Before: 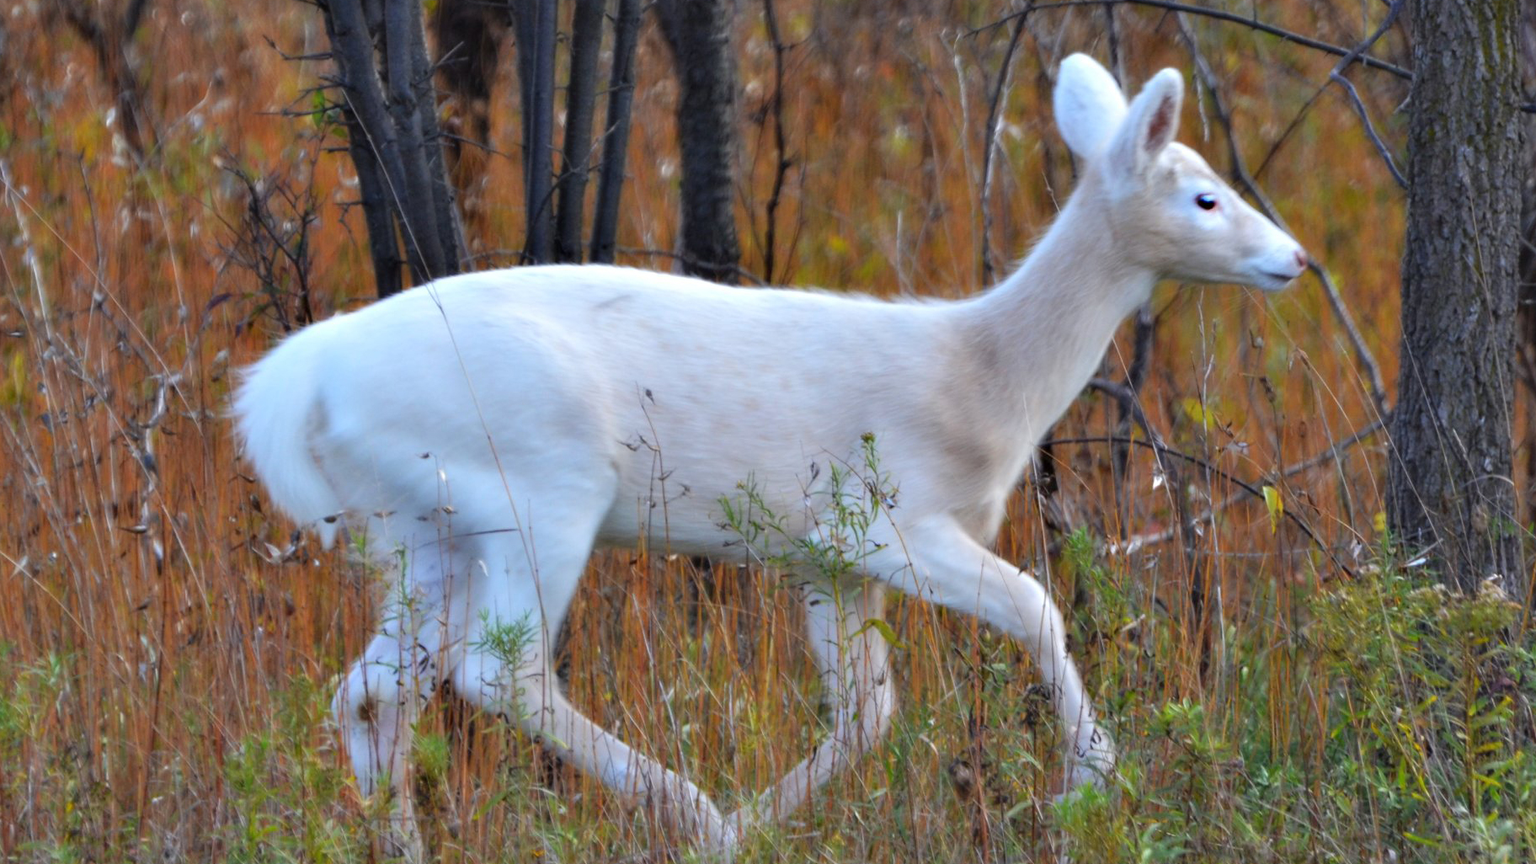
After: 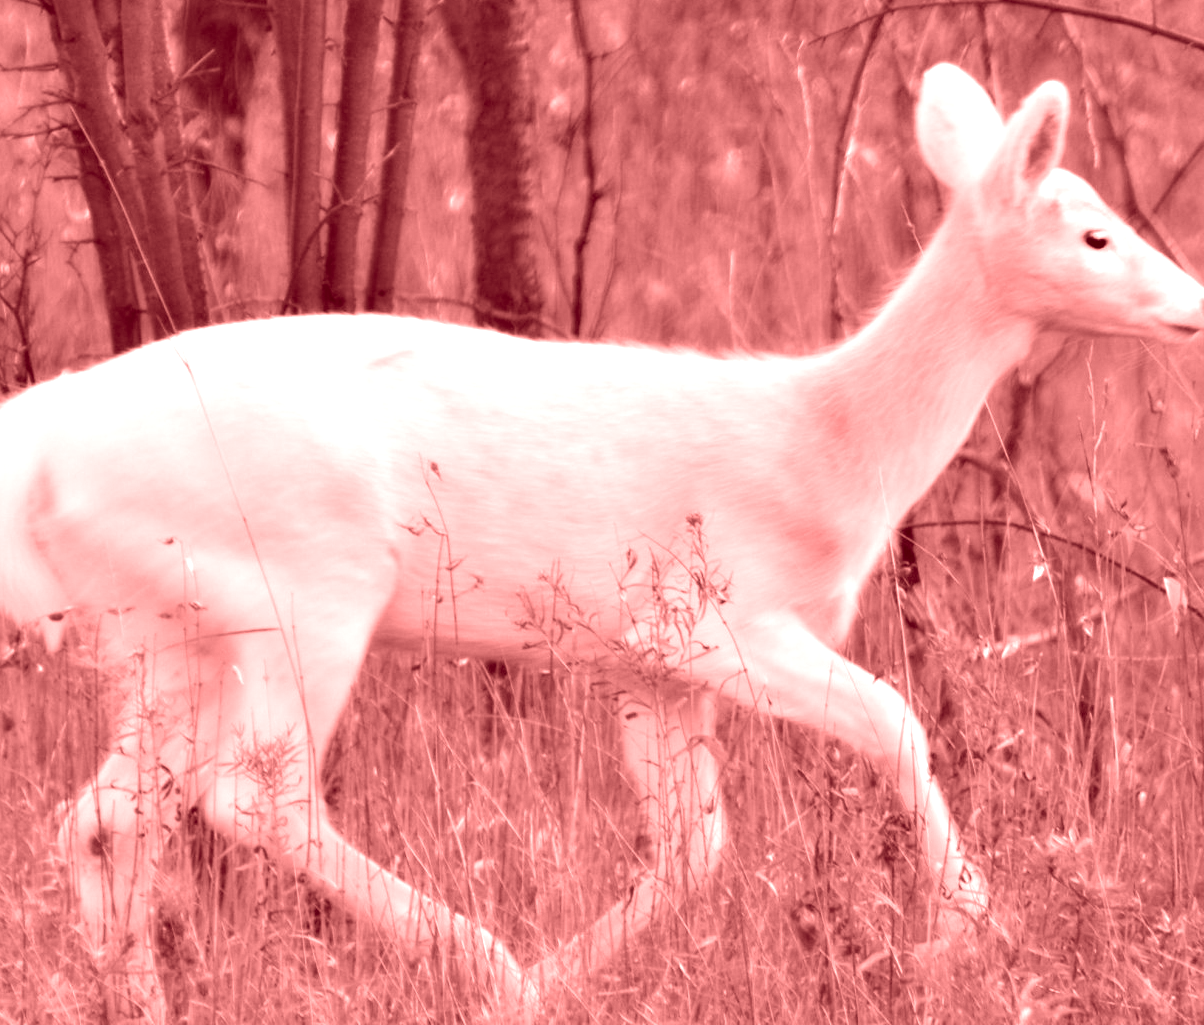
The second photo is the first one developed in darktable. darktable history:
colorize: saturation 60%, source mix 100%
exposure: black level correction 0.001, exposure 0.5 EV, compensate exposure bias true, compensate highlight preservation false
crop and rotate: left 18.442%, right 15.508%
